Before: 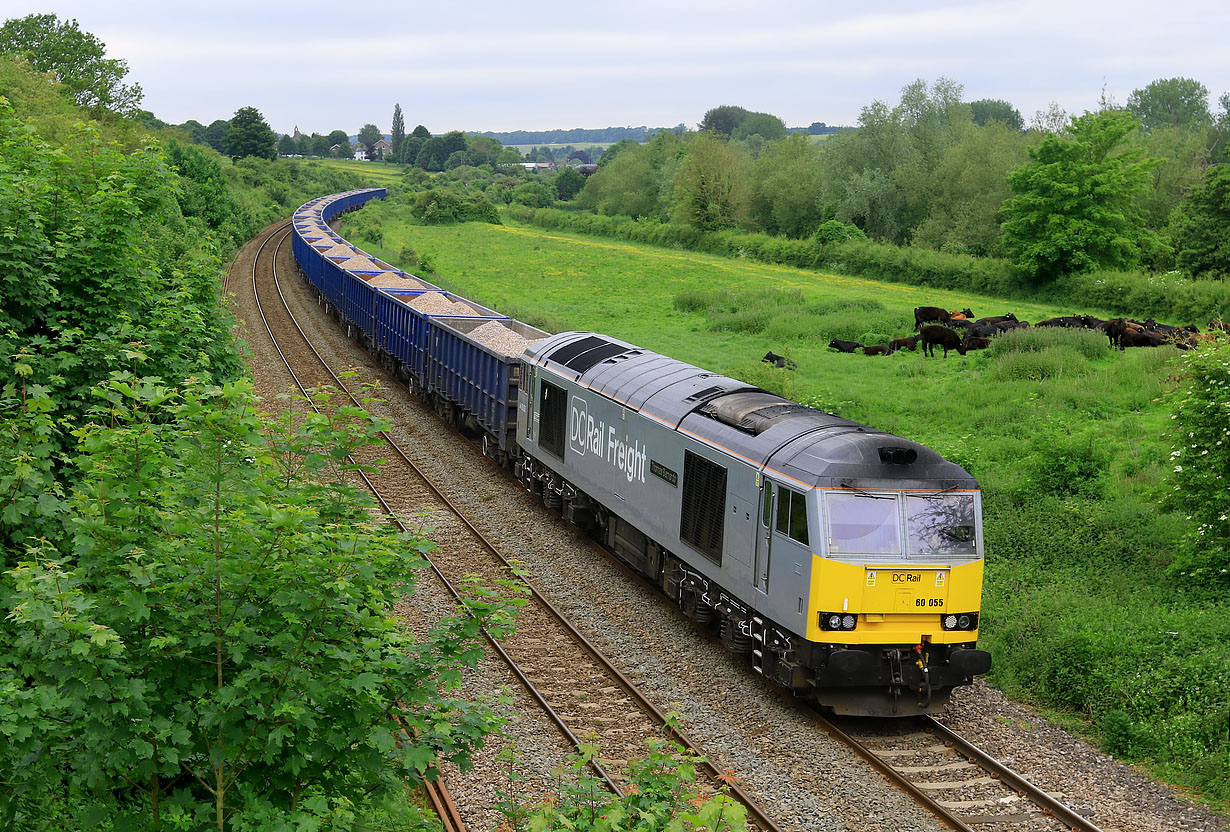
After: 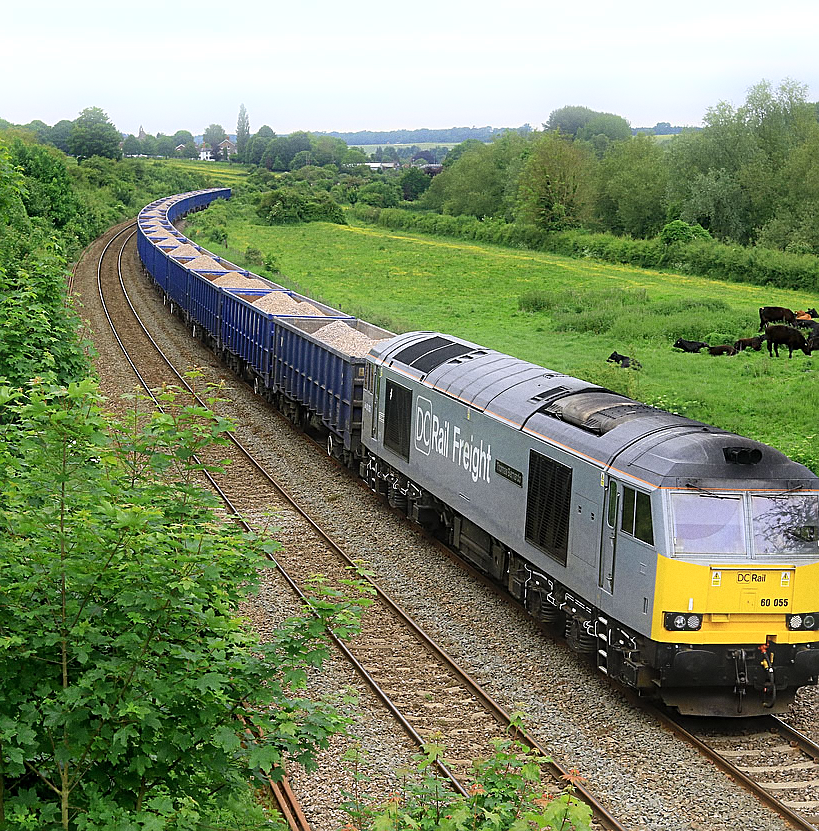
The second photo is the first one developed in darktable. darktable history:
shadows and highlights: radius 171.16, shadows 27, white point adjustment 3.13, highlights -67.95, soften with gaussian
crop and rotate: left 12.648%, right 20.685%
sharpen: on, module defaults
bloom: size 5%, threshold 95%, strength 15%
grain: on, module defaults
